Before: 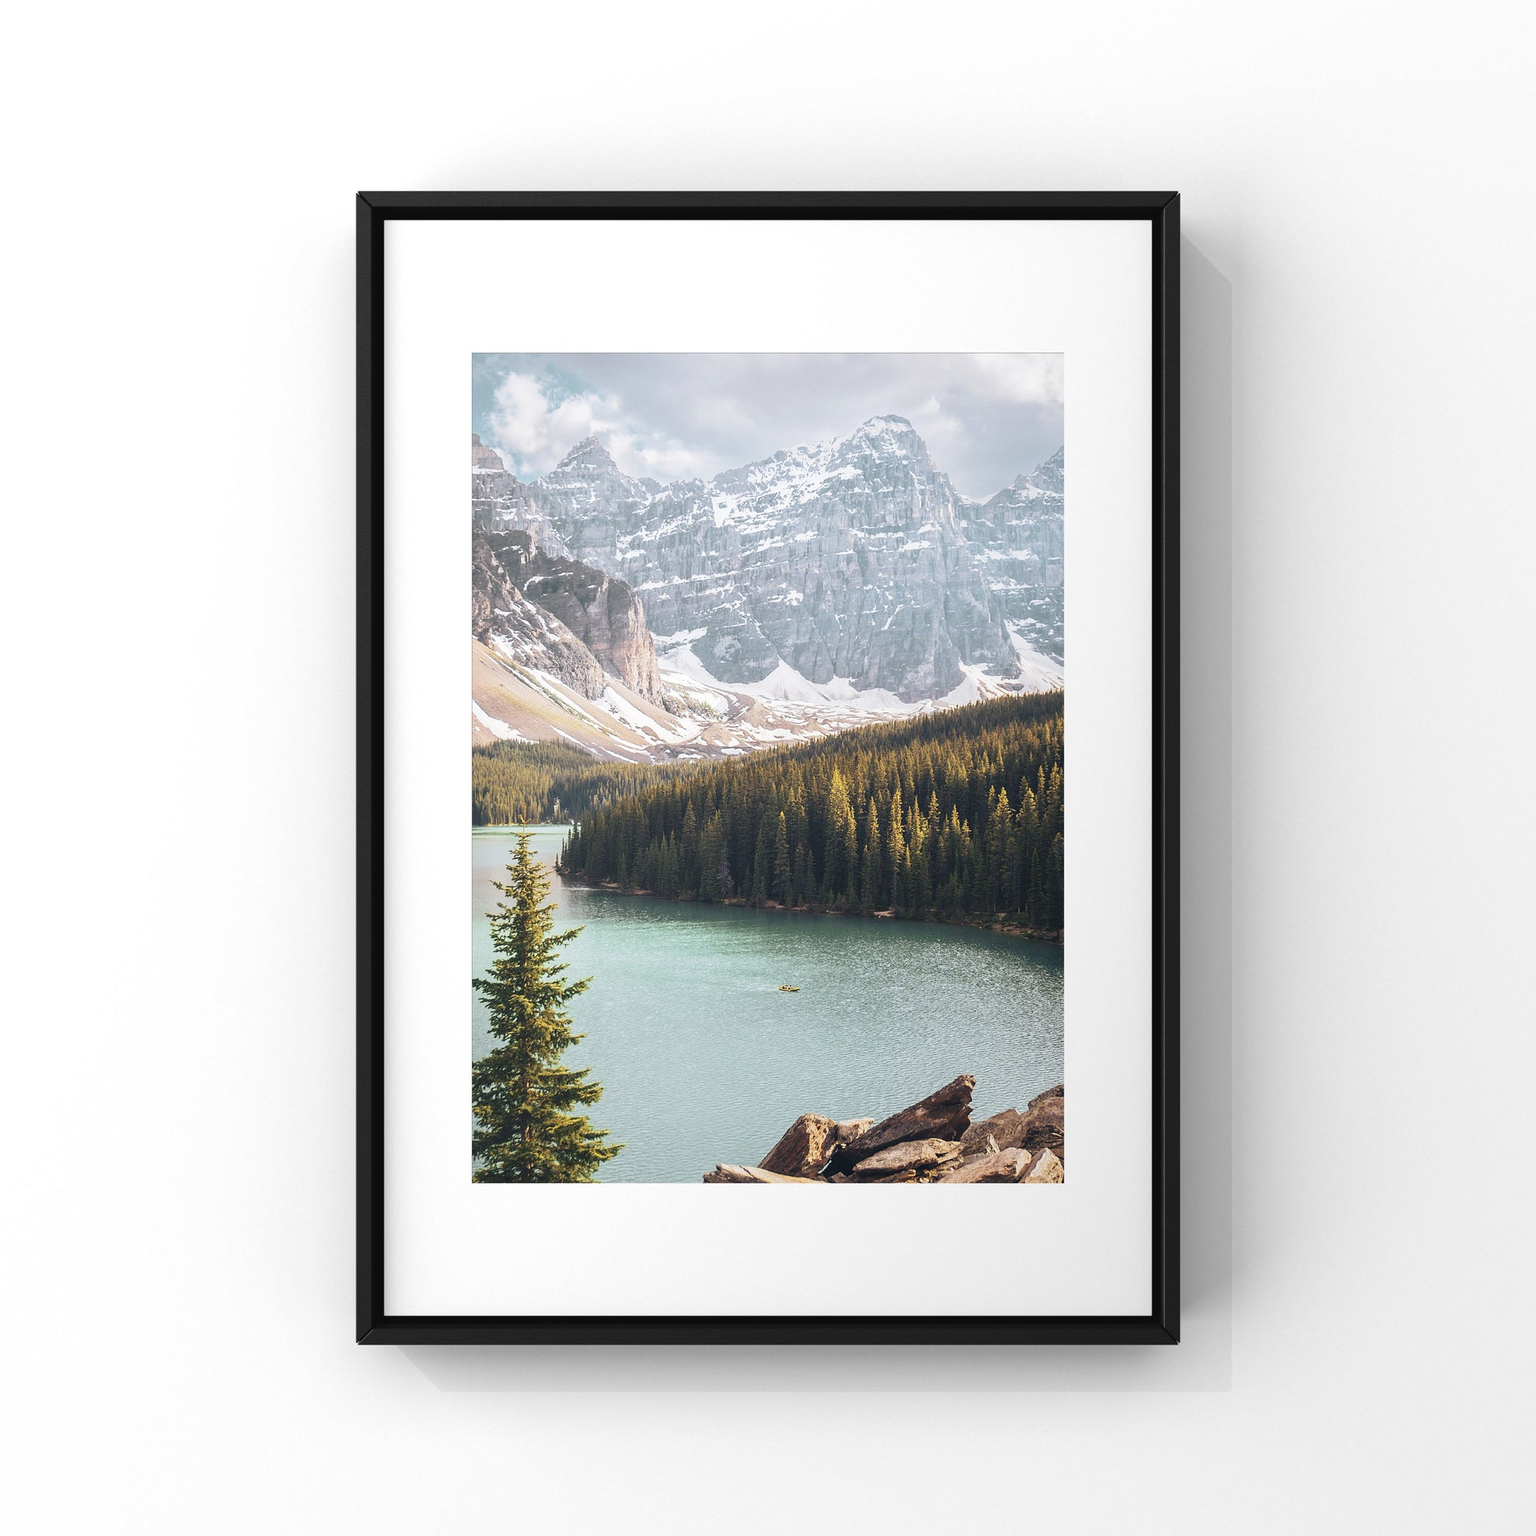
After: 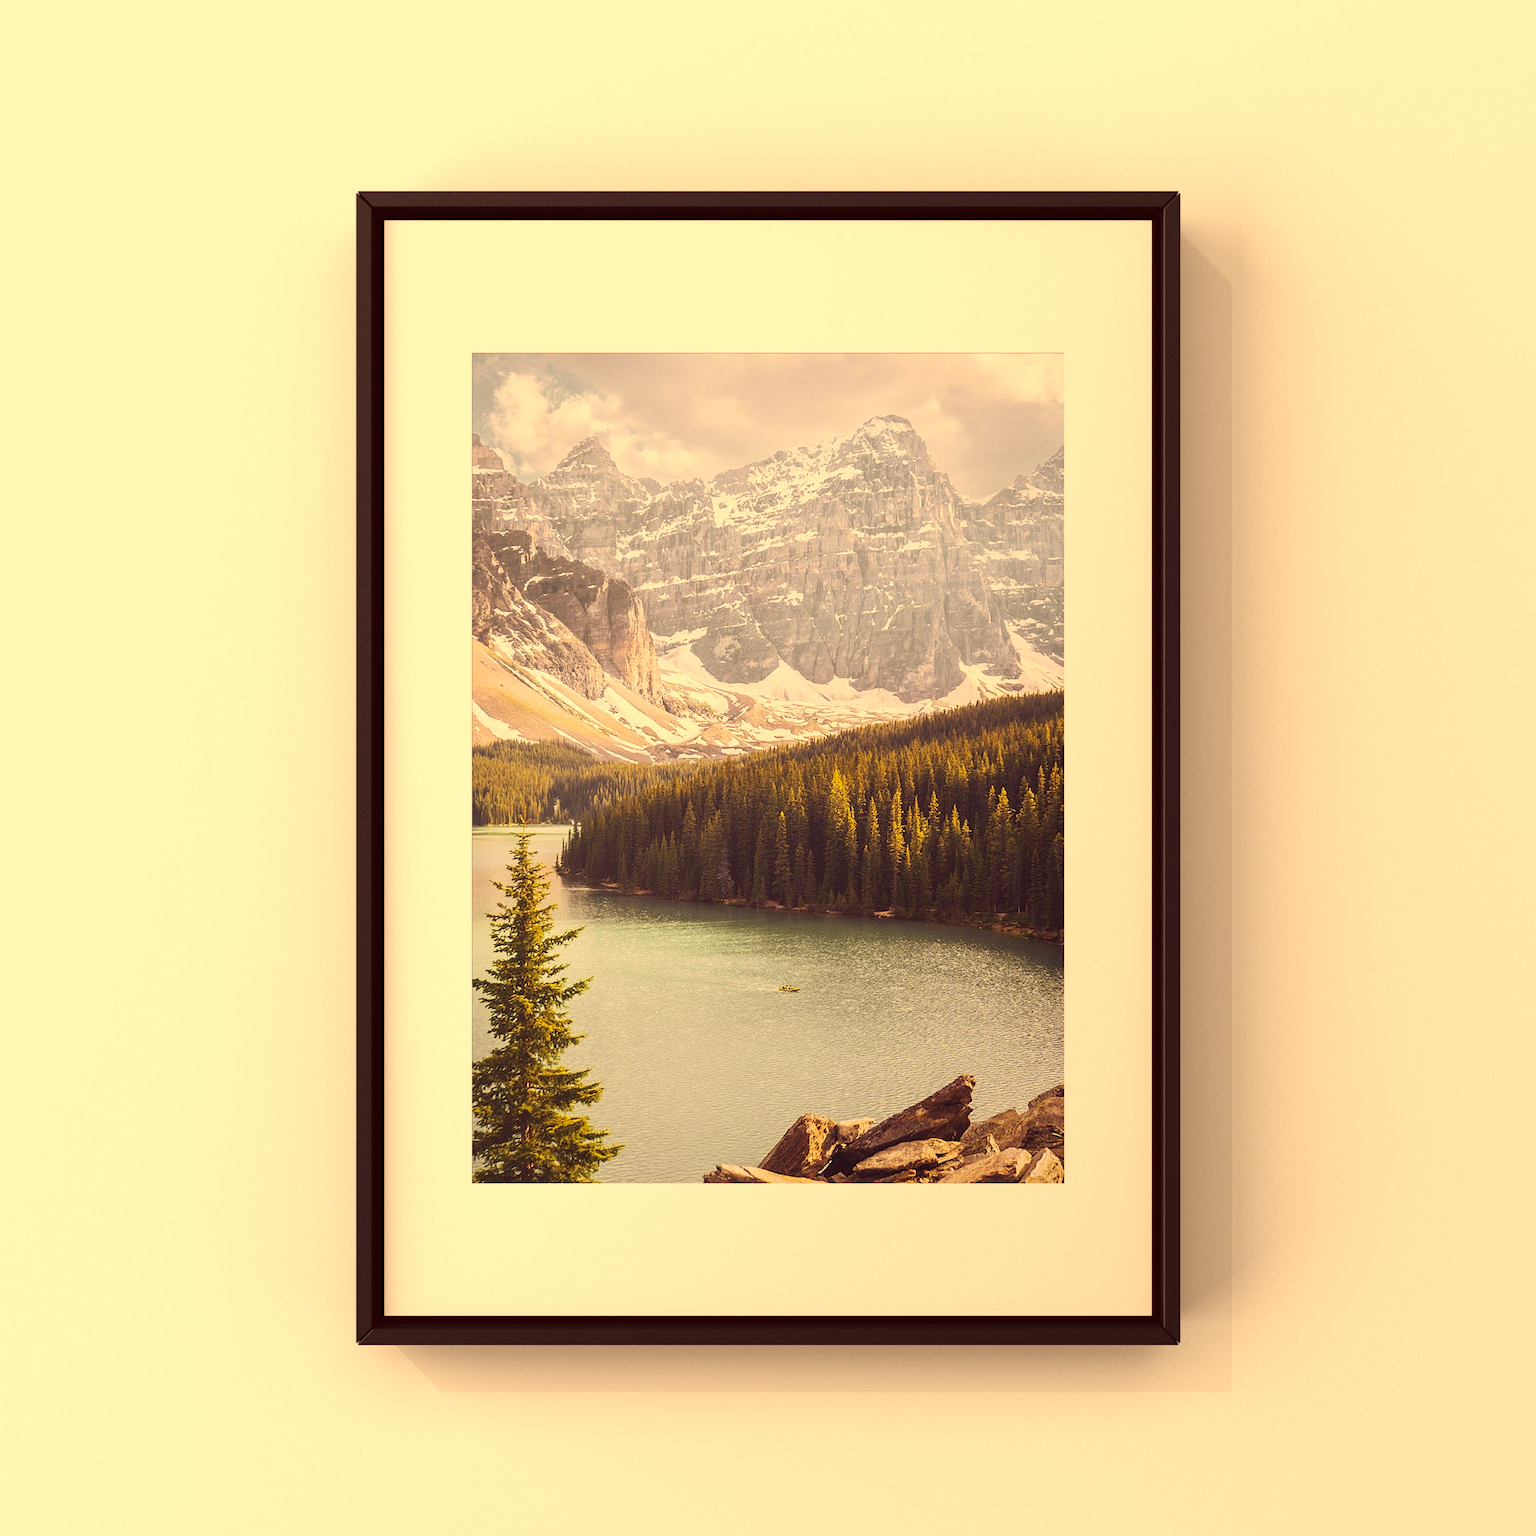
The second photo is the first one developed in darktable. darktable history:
color correction: highlights a* 9.87, highlights b* 38.58, shadows a* 14.29, shadows b* 3.64
